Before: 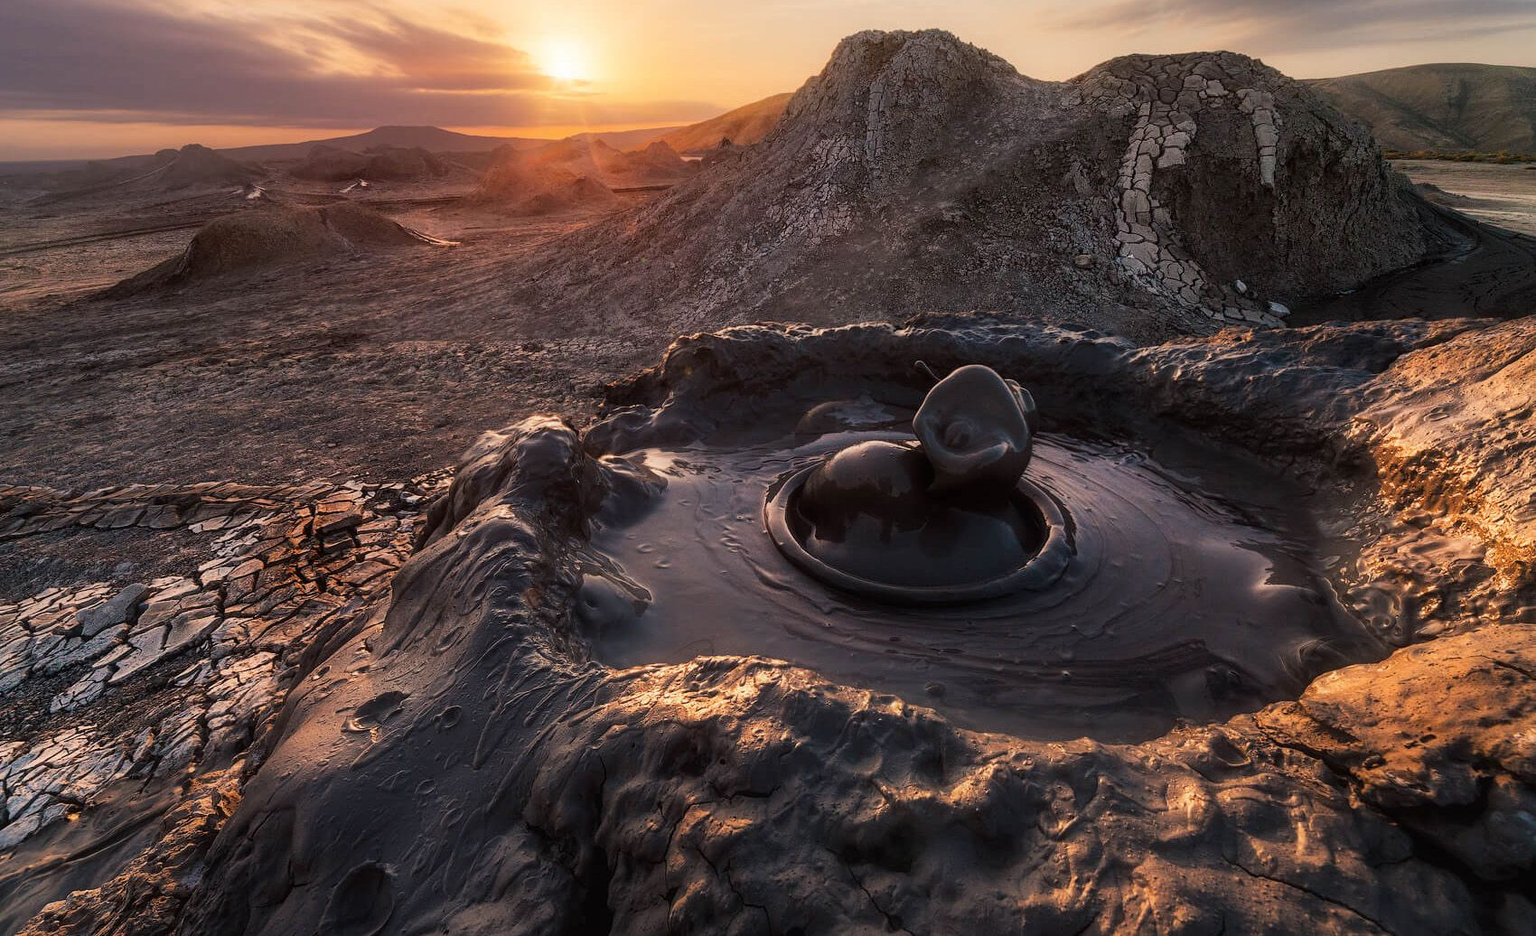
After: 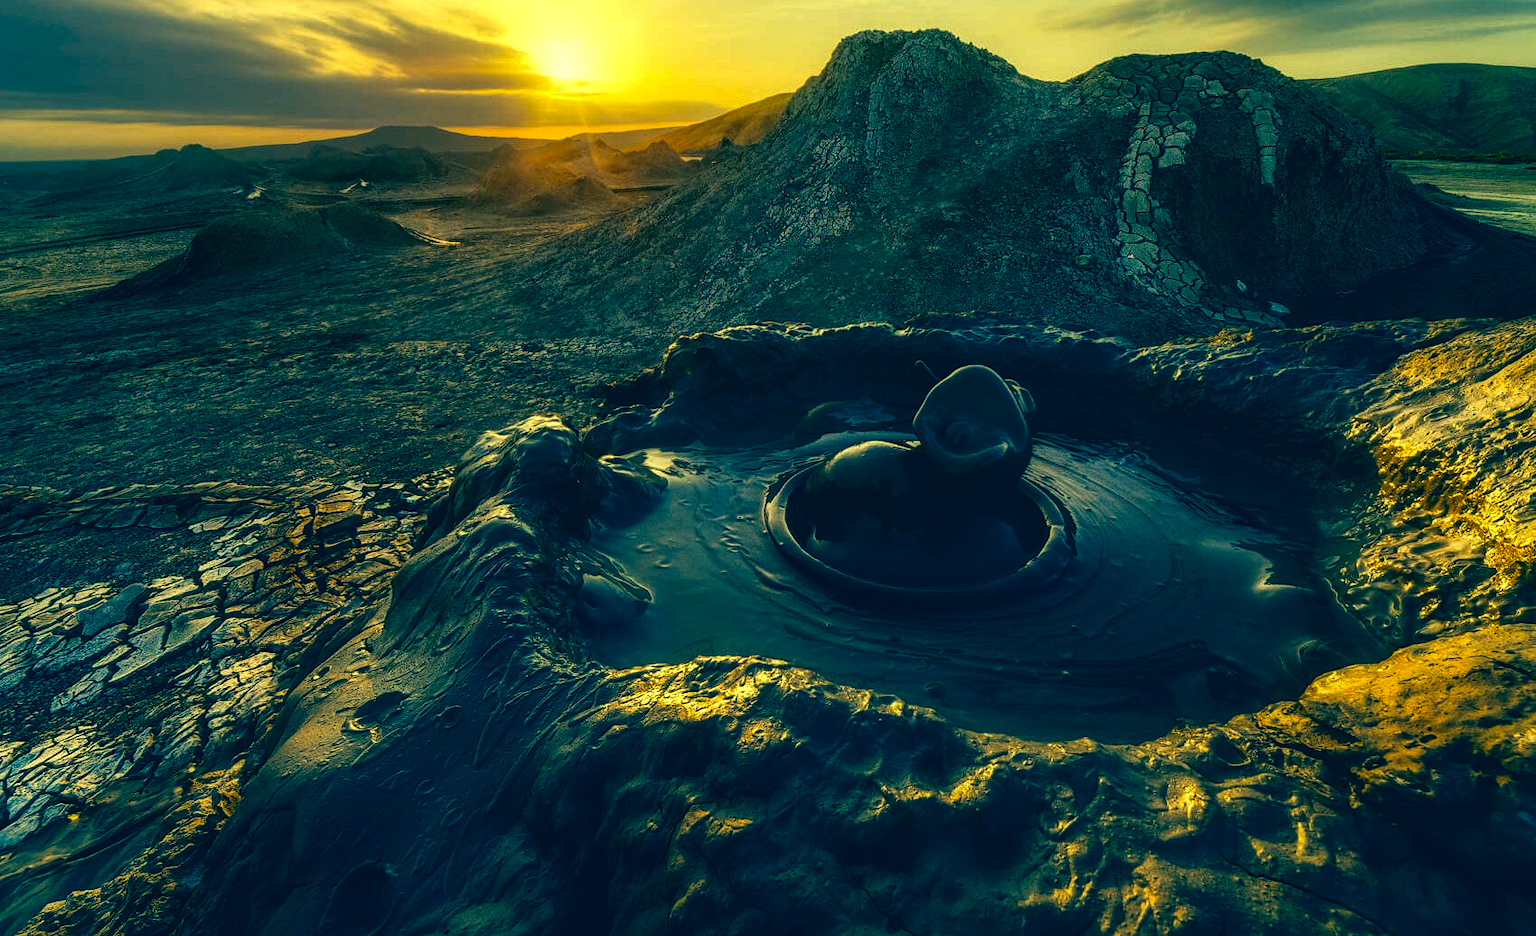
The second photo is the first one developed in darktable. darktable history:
contrast brightness saturation: brightness -0.254, saturation 0.199
local contrast: detail 130%
color correction: highlights a* -15.39, highlights b* 39.7, shadows a* -39.93, shadows b* -26.05
tone equalizer: -8 EV -0.378 EV, -7 EV -0.418 EV, -6 EV -0.306 EV, -5 EV -0.233 EV, -3 EV 0.193 EV, -2 EV 0.33 EV, -1 EV 0.369 EV, +0 EV 0.423 EV
